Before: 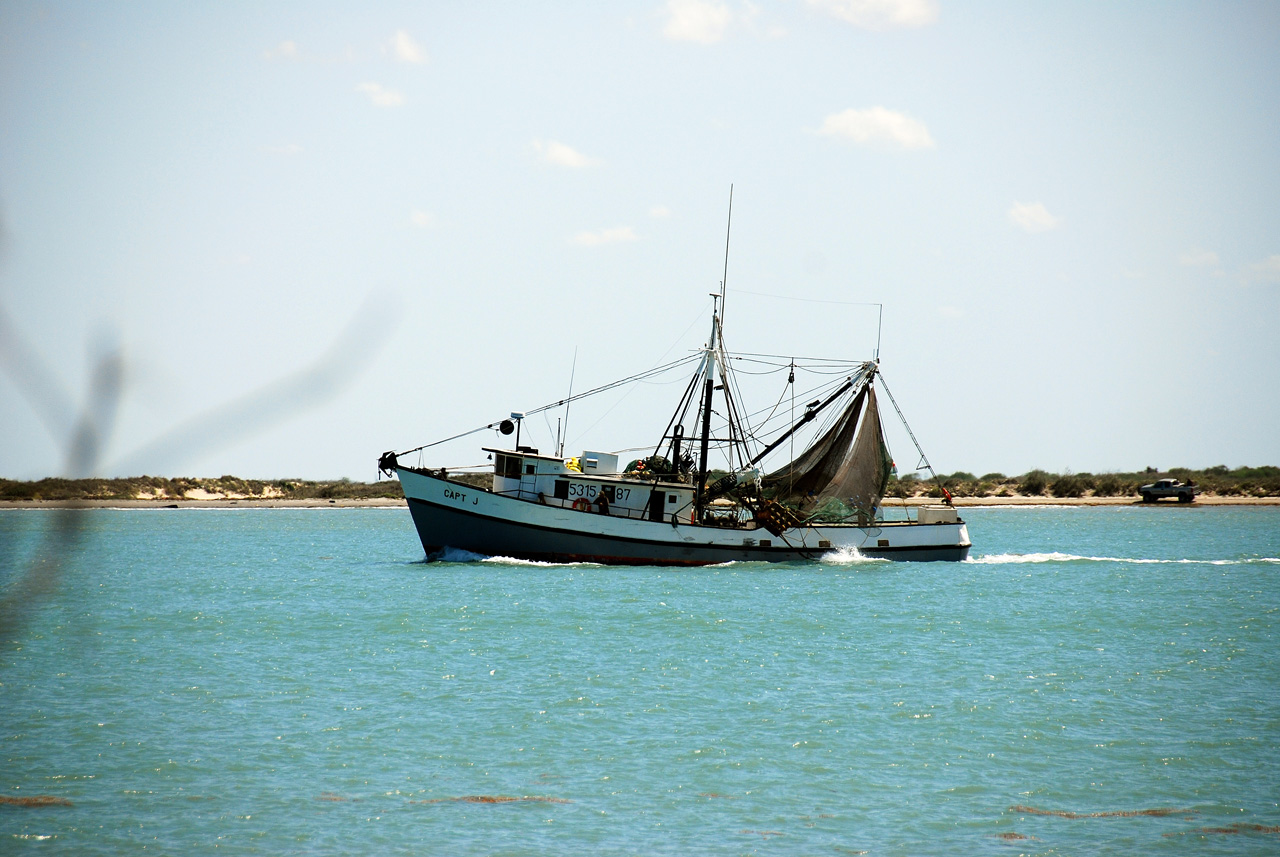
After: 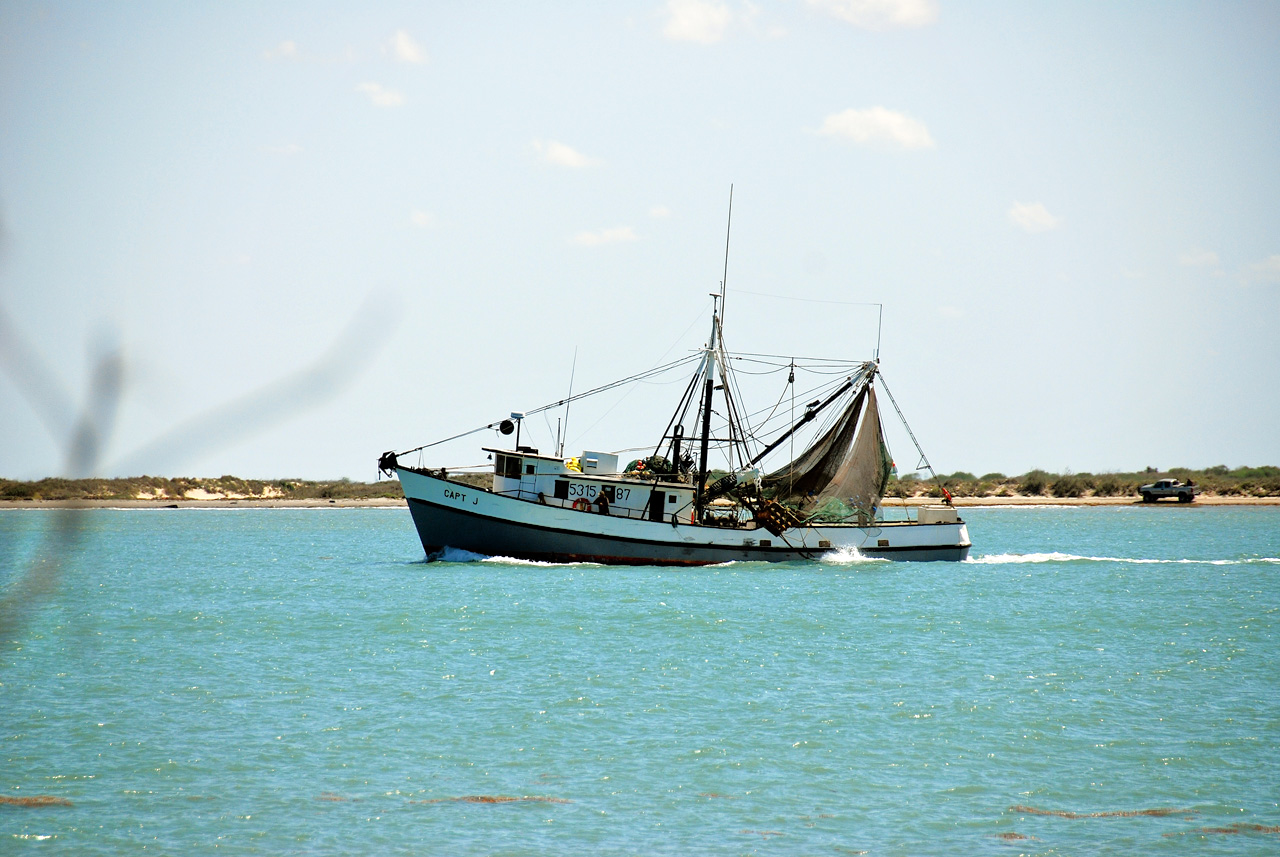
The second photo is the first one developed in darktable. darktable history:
tone equalizer: -7 EV 0.155 EV, -6 EV 0.617 EV, -5 EV 1.15 EV, -4 EV 1.35 EV, -3 EV 1.18 EV, -2 EV 0.6 EV, -1 EV 0.167 EV, mask exposure compensation -0.508 EV
